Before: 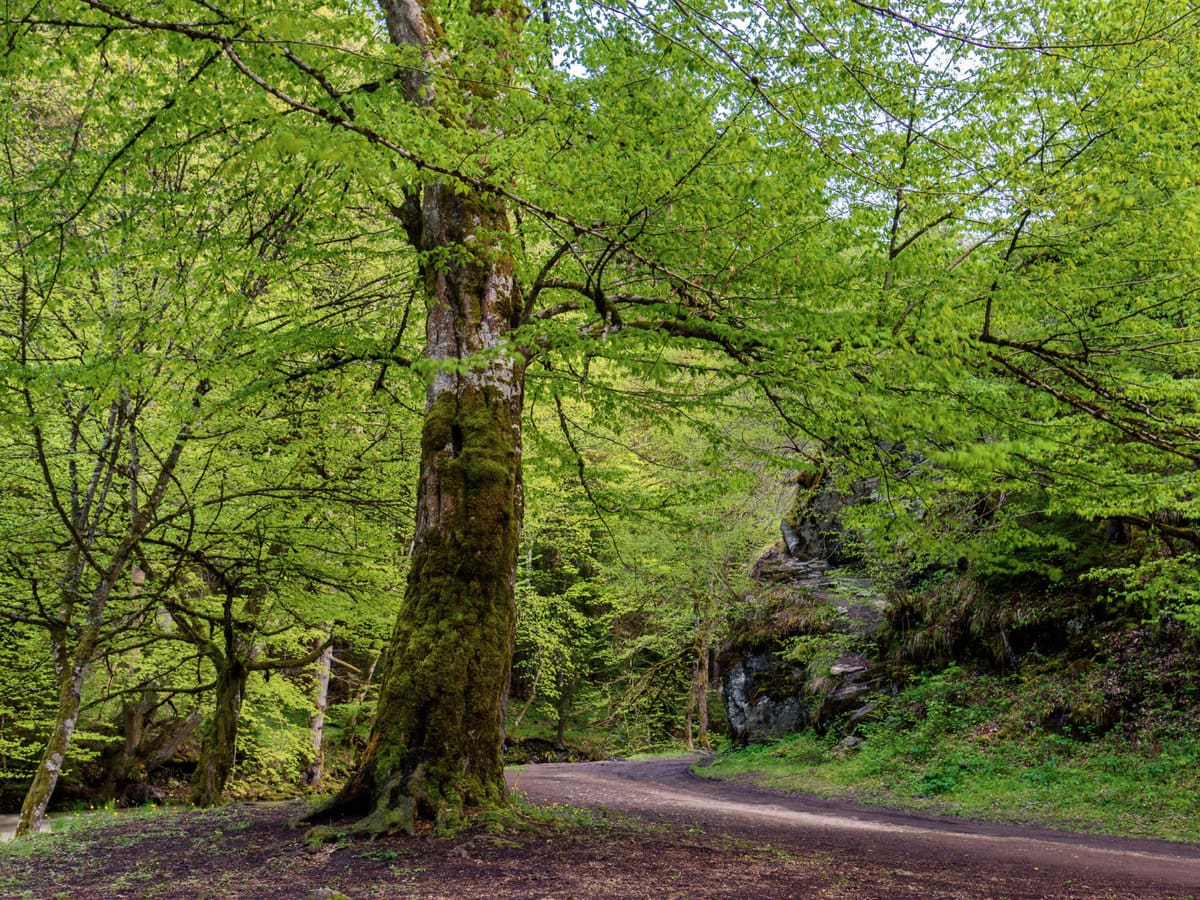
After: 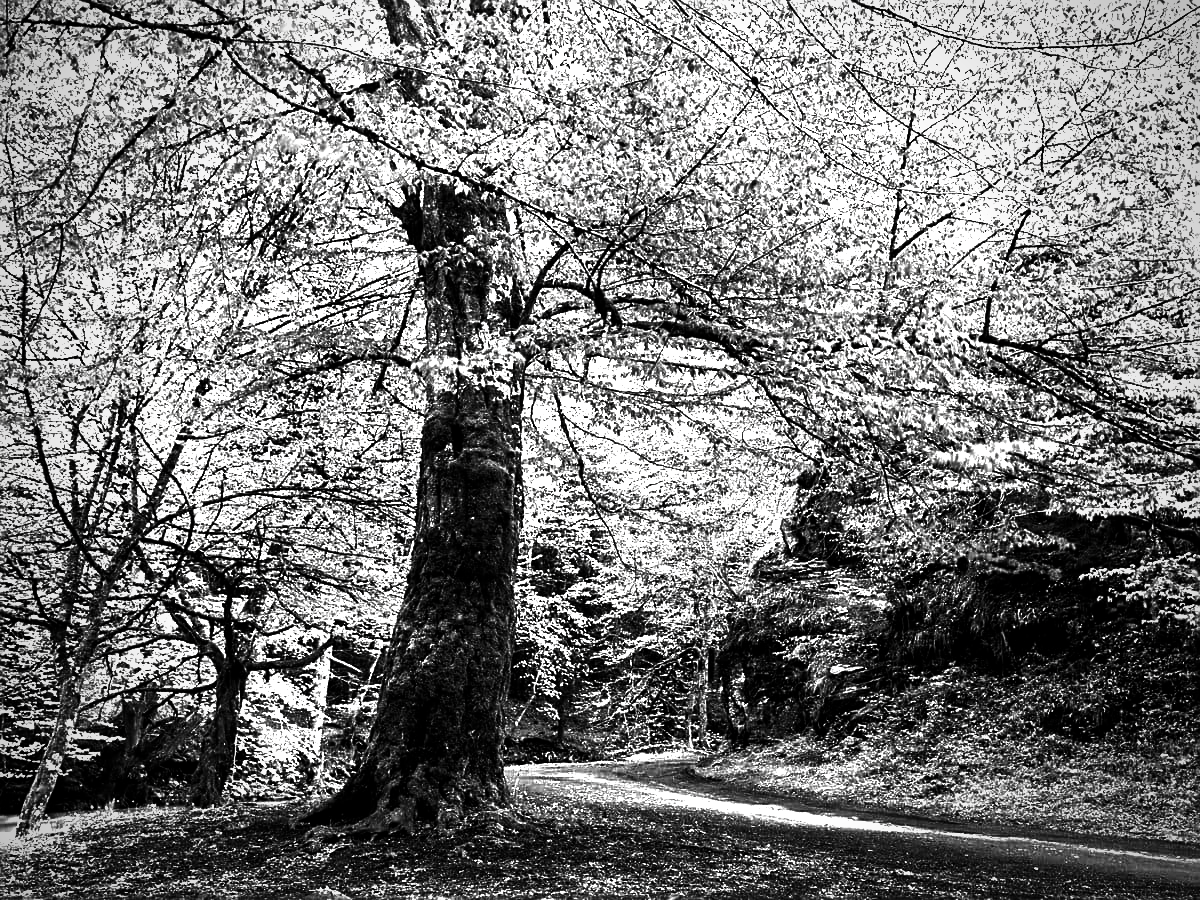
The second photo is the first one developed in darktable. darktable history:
exposure: black level correction 0, exposure 1.896 EV
velvia: strength 15.58%
vignetting: fall-off start 71.88%, unbound false
sharpen: on, module defaults
contrast brightness saturation: contrast 0.024, brightness -0.986, saturation -0.998
